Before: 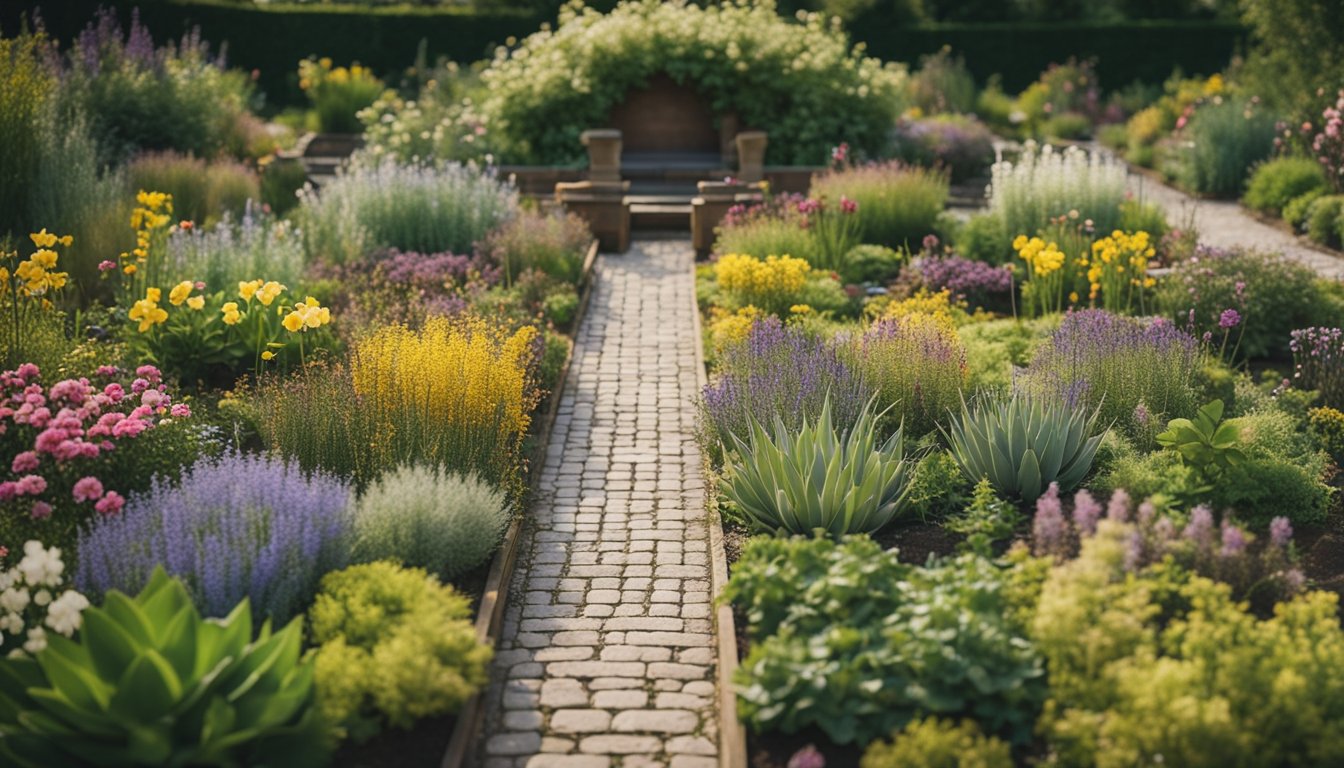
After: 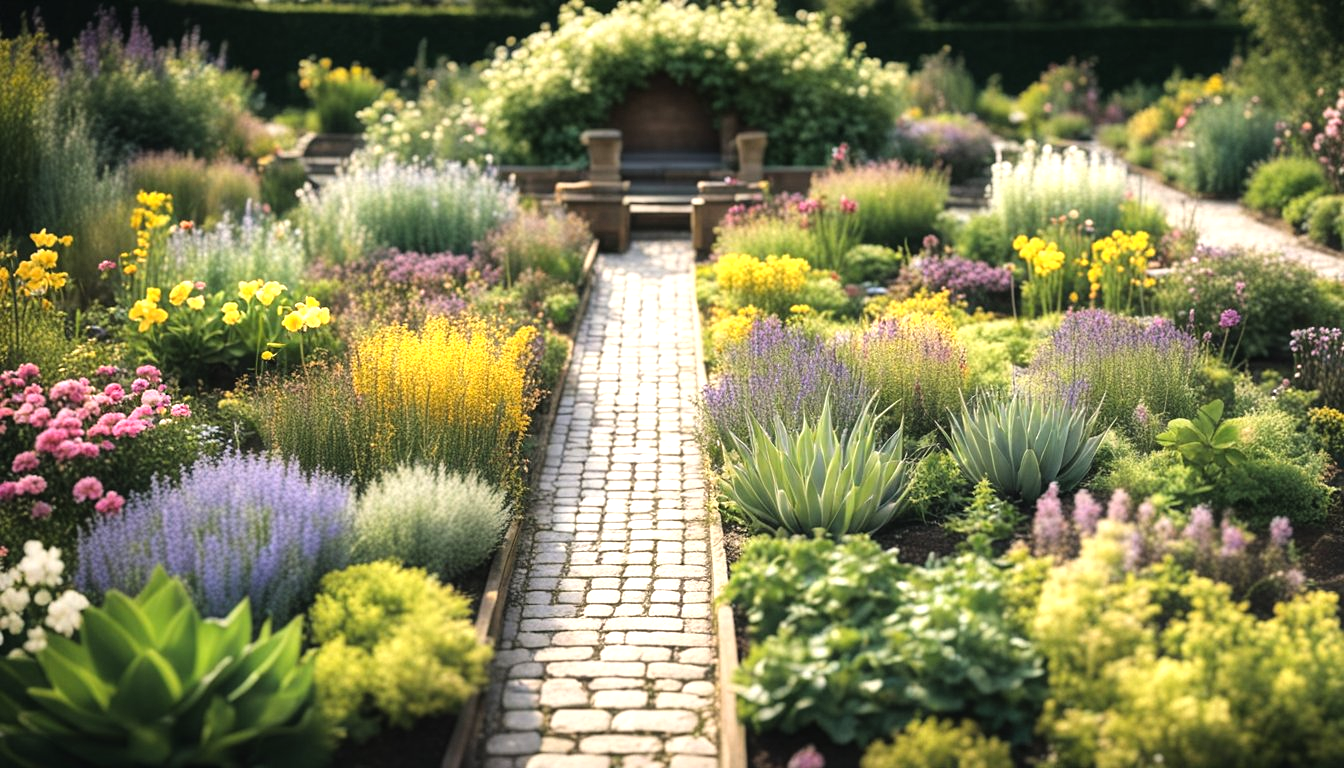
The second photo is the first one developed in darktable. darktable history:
tone equalizer: -8 EV -1.05 EV, -7 EV -1.04 EV, -6 EV -0.895 EV, -5 EV -0.592 EV, -3 EV 0.559 EV, -2 EV 0.892 EV, -1 EV 0.996 EV, +0 EV 1.06 EV
